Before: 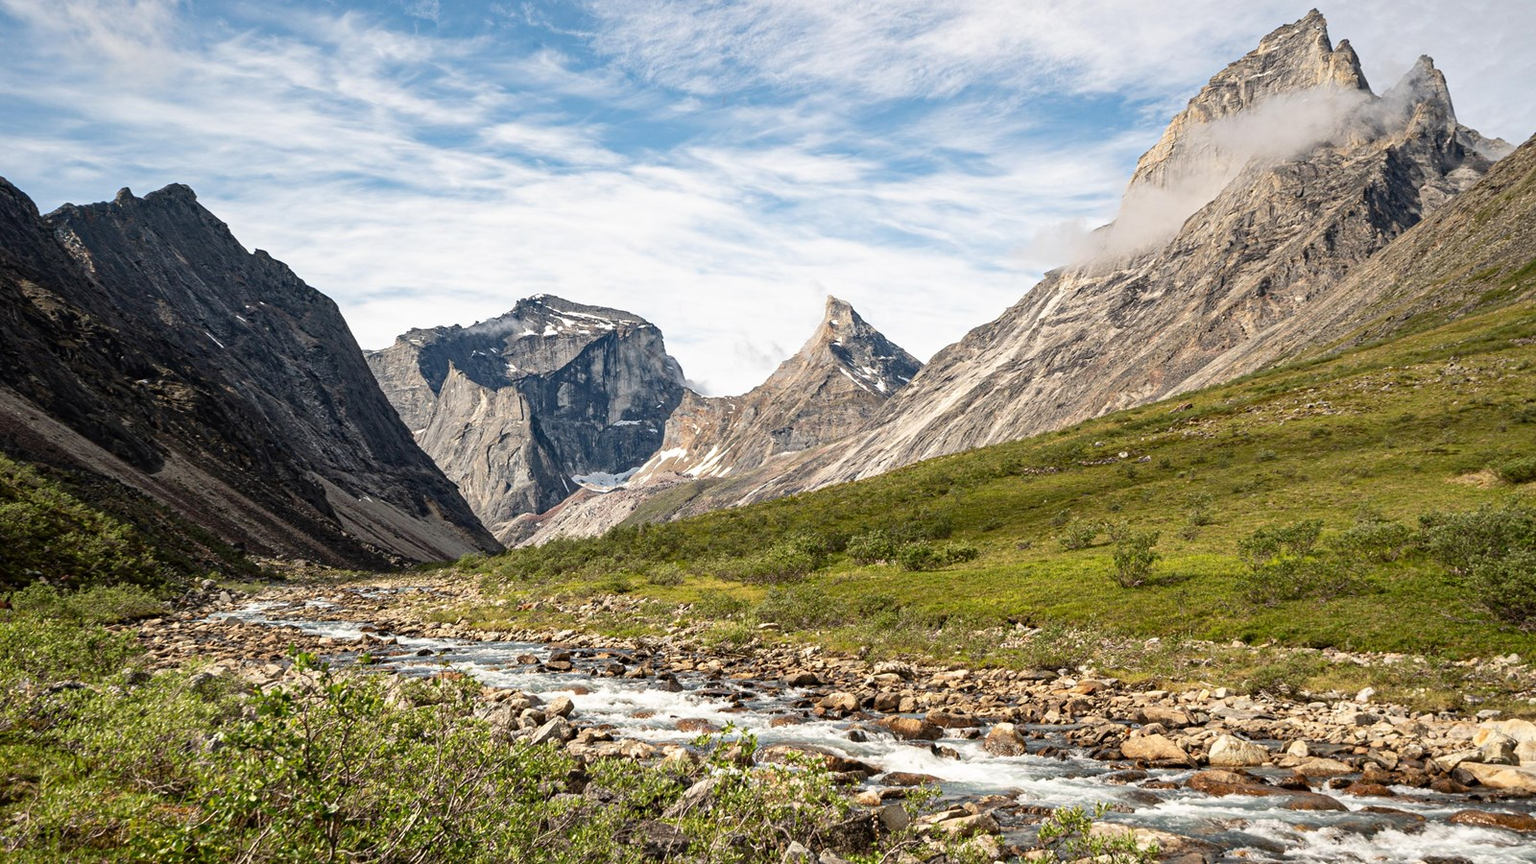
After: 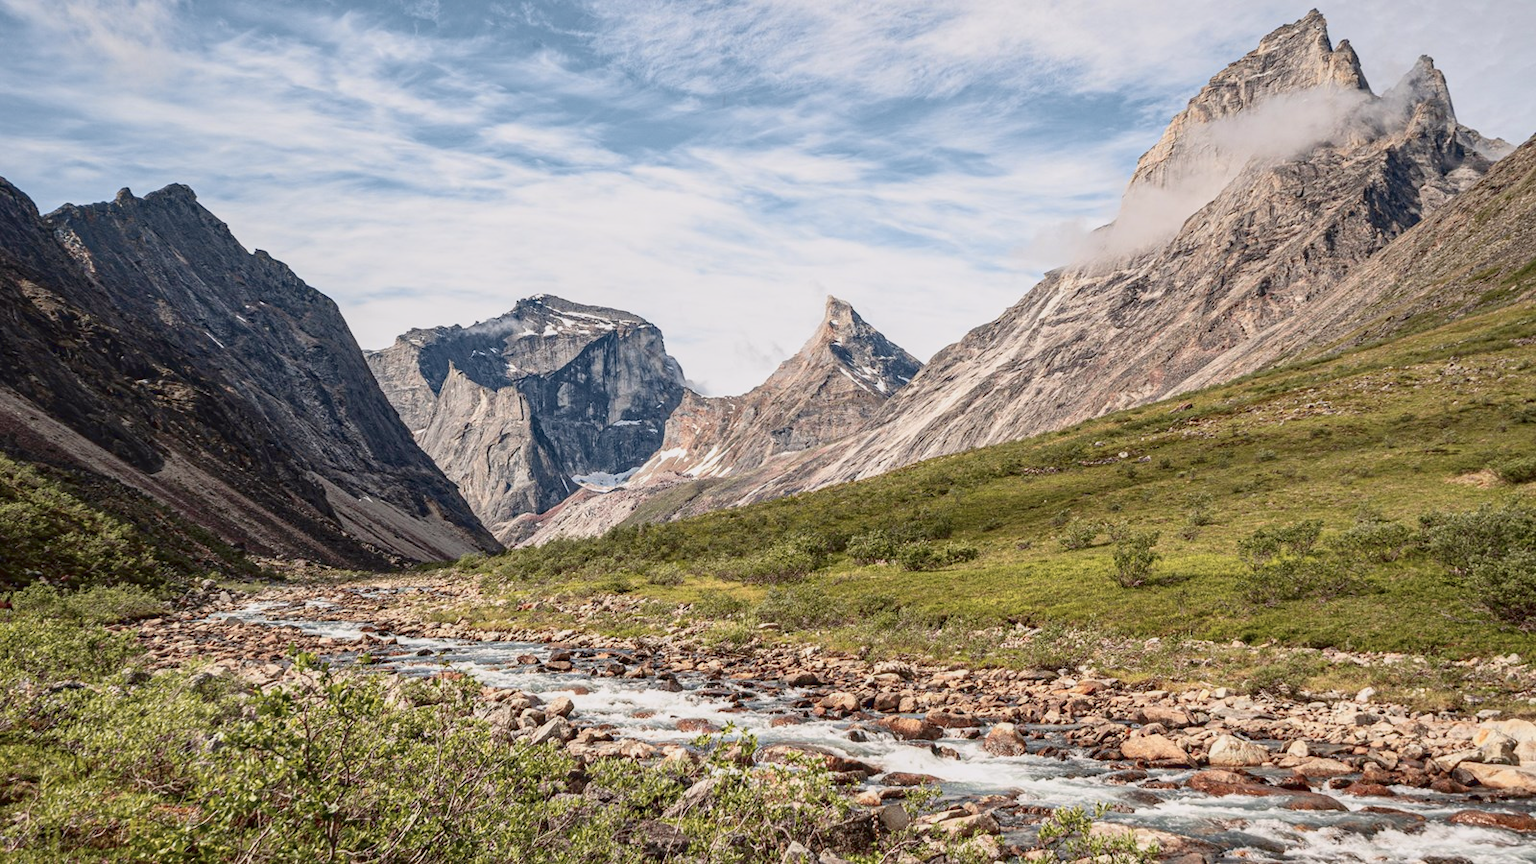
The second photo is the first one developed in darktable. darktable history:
color balance rgb: perceptual saturation grading › global saturation -27.94%, hue shift -2.27°, contrast -21.26%
tone curve: curves: ch0 [(0, 0.036) (0.119, 0.115) (0.461, 0.479) (0.715, 0.767) (0.817, 0.865) (1, 0.998)]; ch1 [(0, 0) (0.377, 0.416) (0.44, 0.461) (0.487, 0.49) (0.514, 0.525) (0.538, 0.561) (0.67, 0.713) (1, 1)]; ch2 [(0, 0) (0.38, 0.405) (0.463, 0.445) (0.492, 0.486) (0.529, 0.533) (0.578, 0.59) (0.653, 0.698) (1, 1)], color space Lab, independent channels, preserve colors none
local contrast: on, module defaults
